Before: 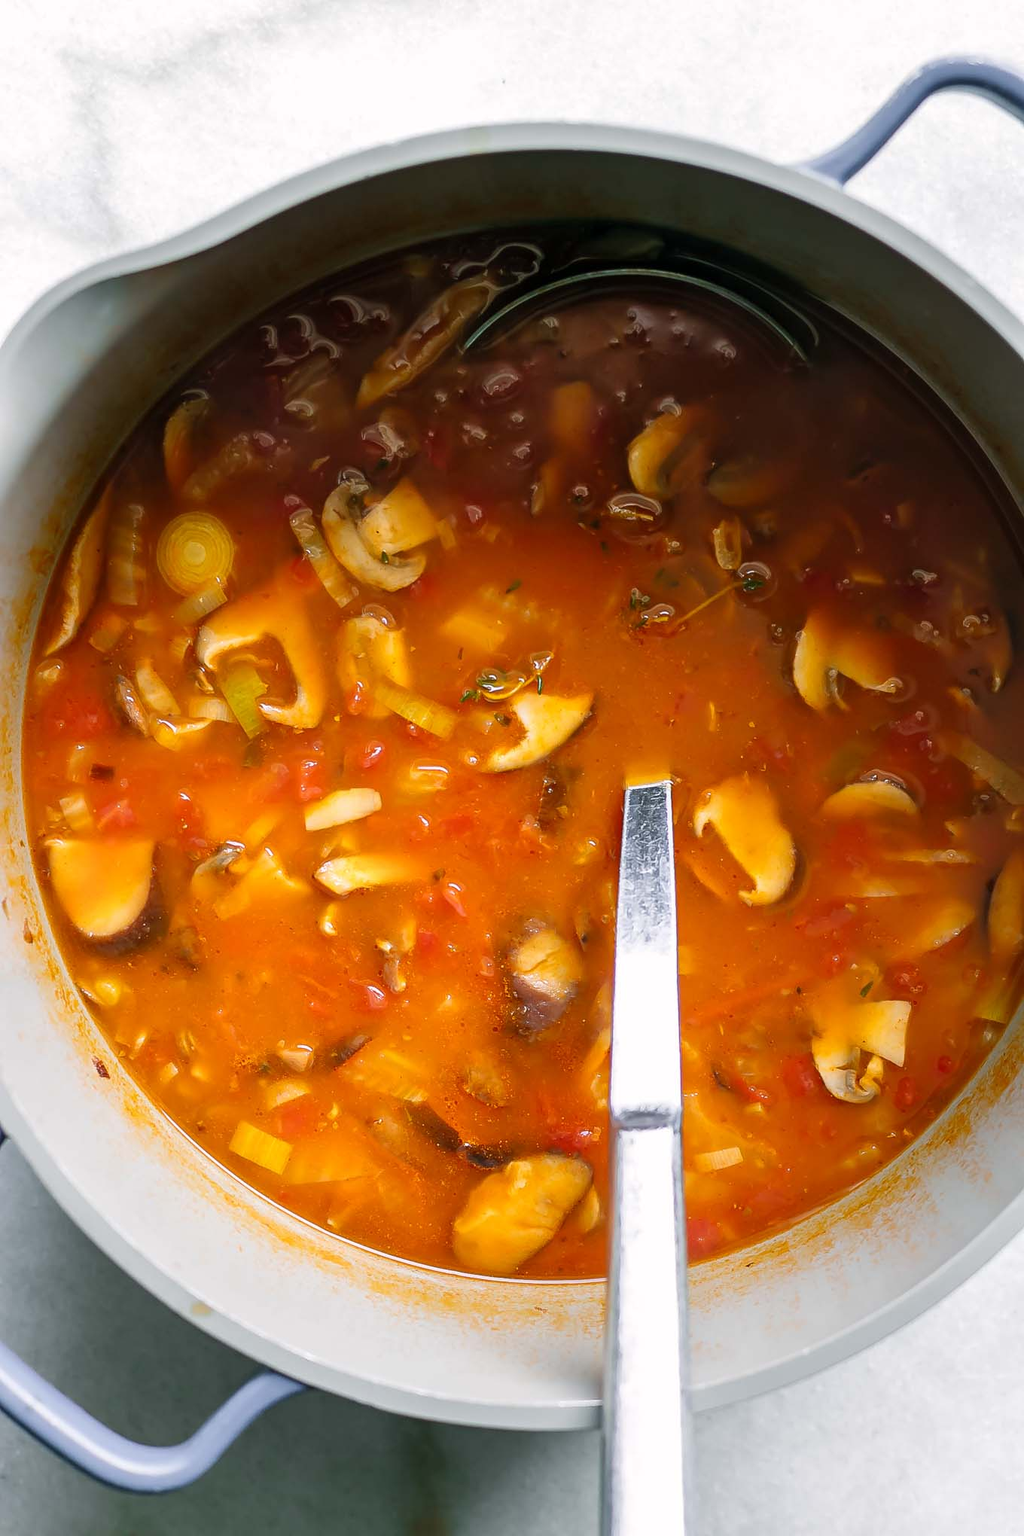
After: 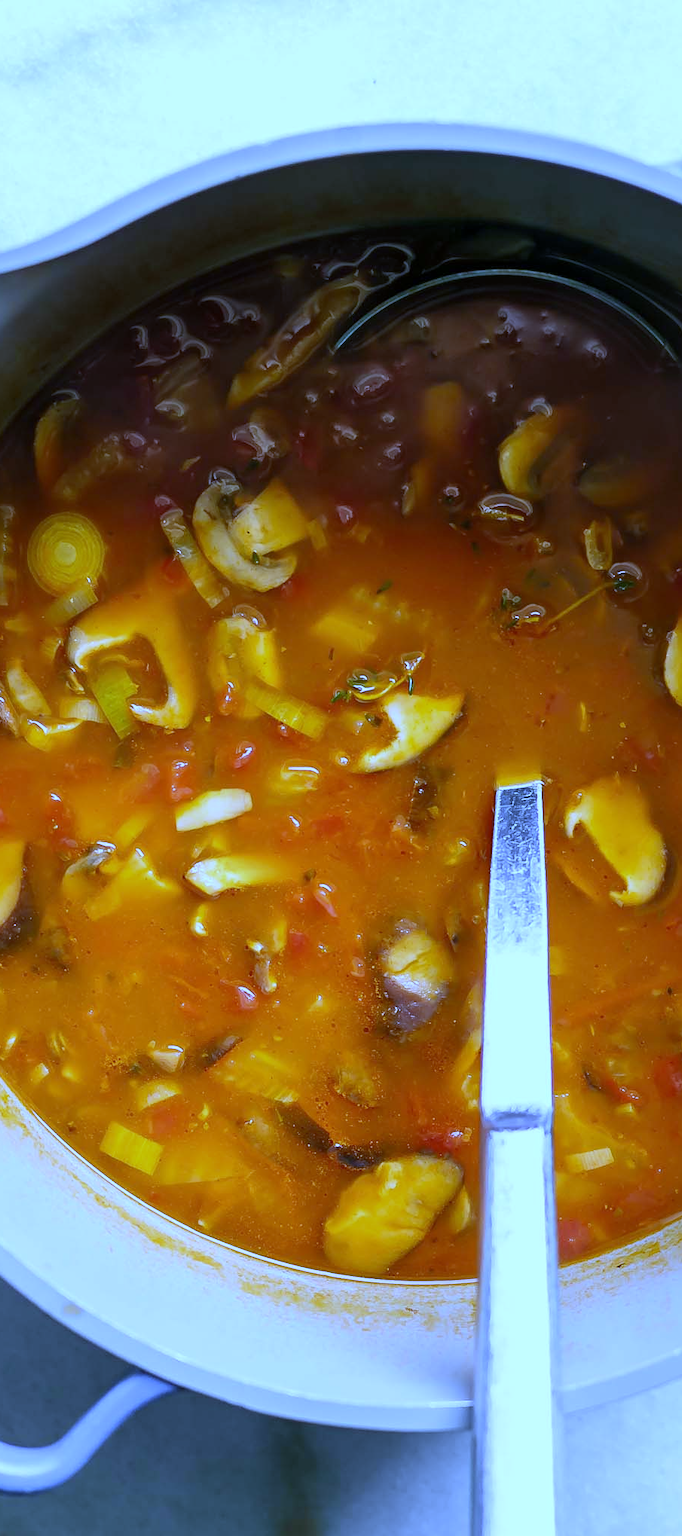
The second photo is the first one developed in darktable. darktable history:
white balance: red 0.766, blue 1.537
crop and rotate: left 12.673%, right 20.66%
